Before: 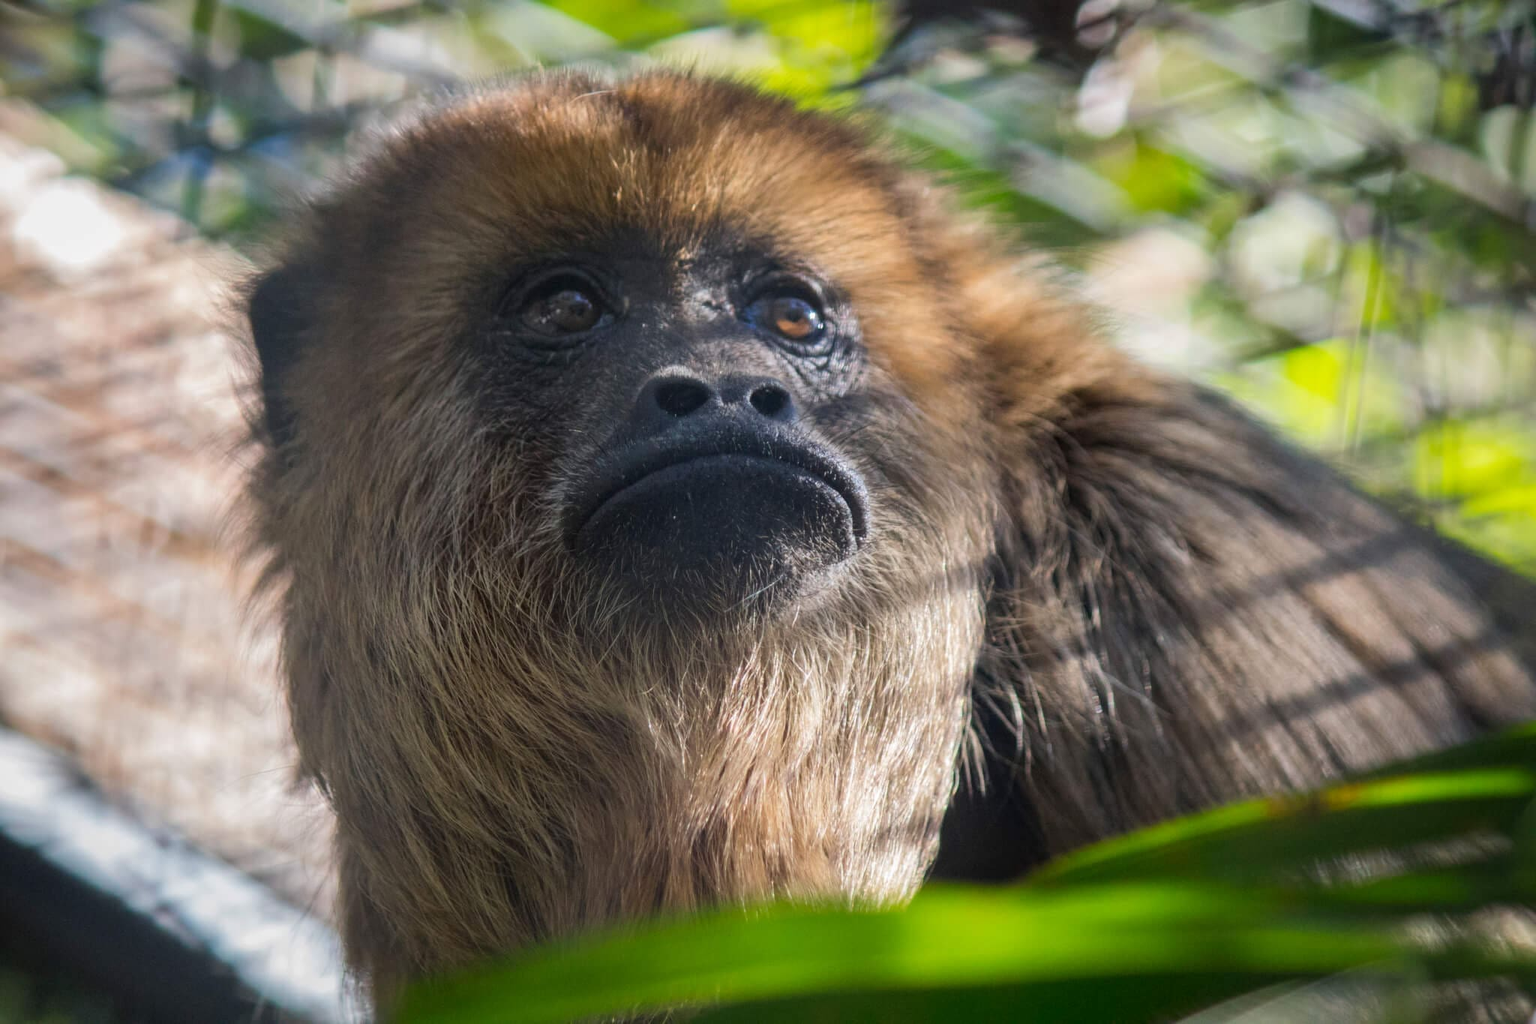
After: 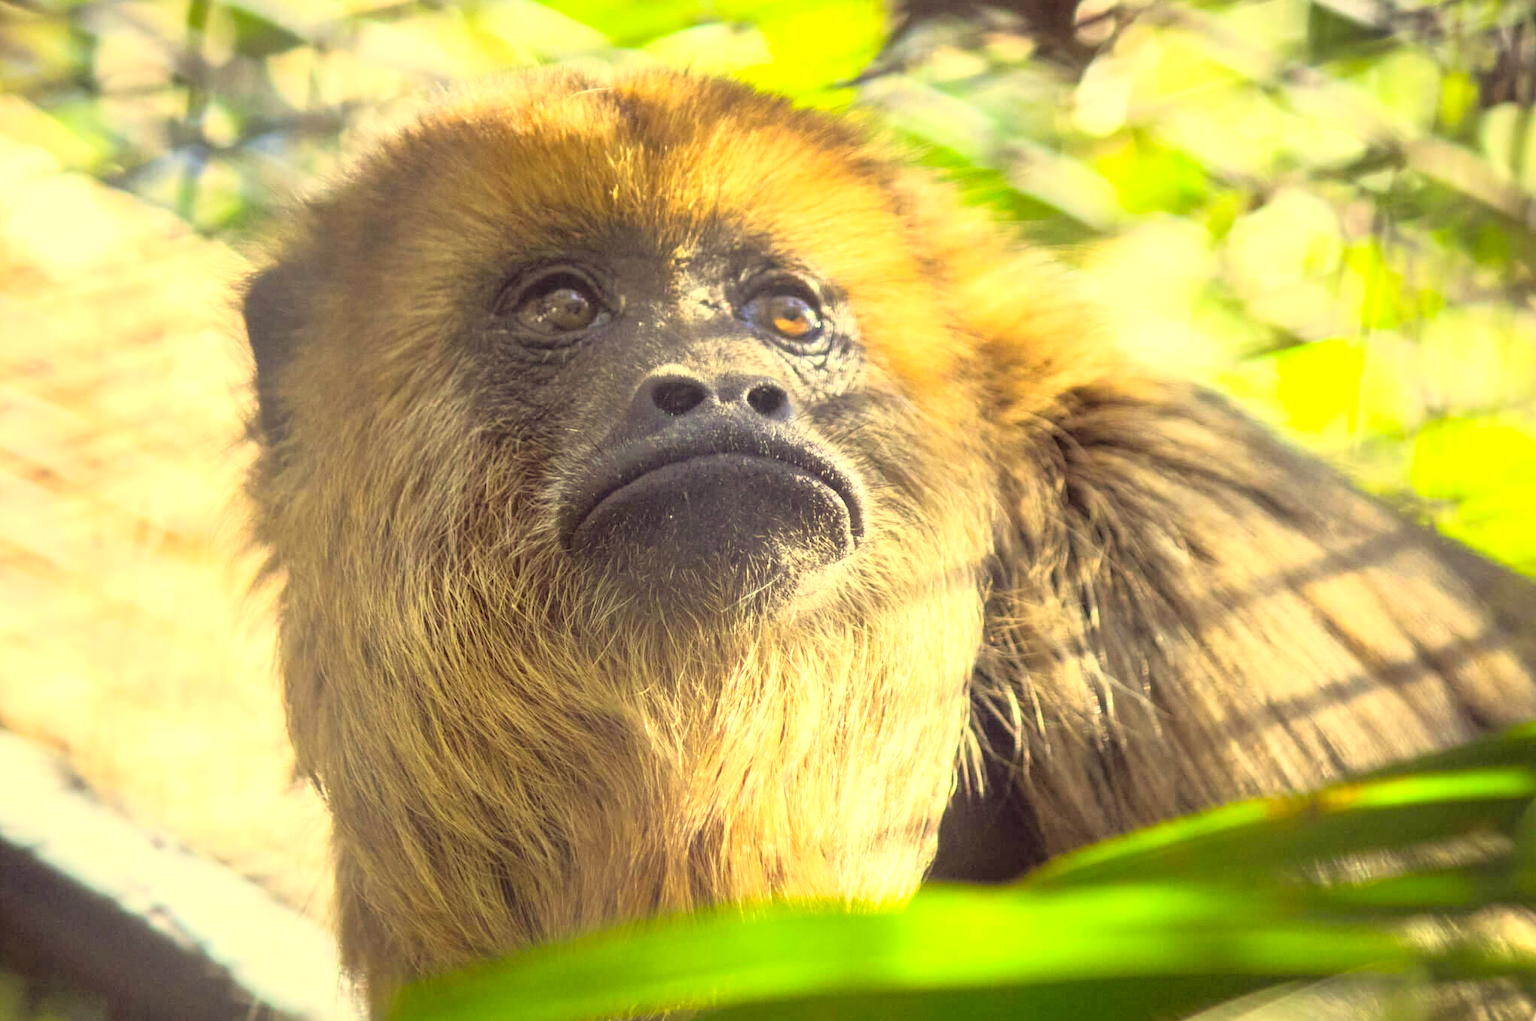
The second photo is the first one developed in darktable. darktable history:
contrast brightness saturation: brightness 0.143
tone curve: curves: ch0 [(0, 0.01) (0.037, 0.032) (0.131, 0.108) (0.275, 0.286) (0.483, 0.517) (0.61, 0.661) (0.697, 0.768) (0.797, 0.876) (0.888, 0.952) (0.997, 0.995)]; ch1 [(0, 0) (0.312, 0.262) (0.425, 0.402) (0.5, 0.5) (0.527, 0.532) (0.556, 0.585) (0.683, 0.706) (0.746, 0.77) (1, 1)]; ch2 [(0, 0) (0.223, 0.185) (0.333, 0.284) (0.432, 0.4) (0.502, 0.502) (0.525, 0.527) (0.545, 0.564) (0.587, 0.613) (0.636, 0.654) (0.711, 0.729) (0.845, 0.855) (0.998, 0.977)], color space Lab, linked channels, preserve colors none
exposure: exposure 0.992 EV, compensate highlight preservation false
crop and rotate: left 0.453%, top 0.321%, bottom 0.375%
tone equalizer: edges refinement/feathering 500, mask exposure compensation -1.57 EV, preserve details no
color correction: highlights a* -0.37, highlights b* 39.53, shadows a* 9.94, shadows b* -0.207
